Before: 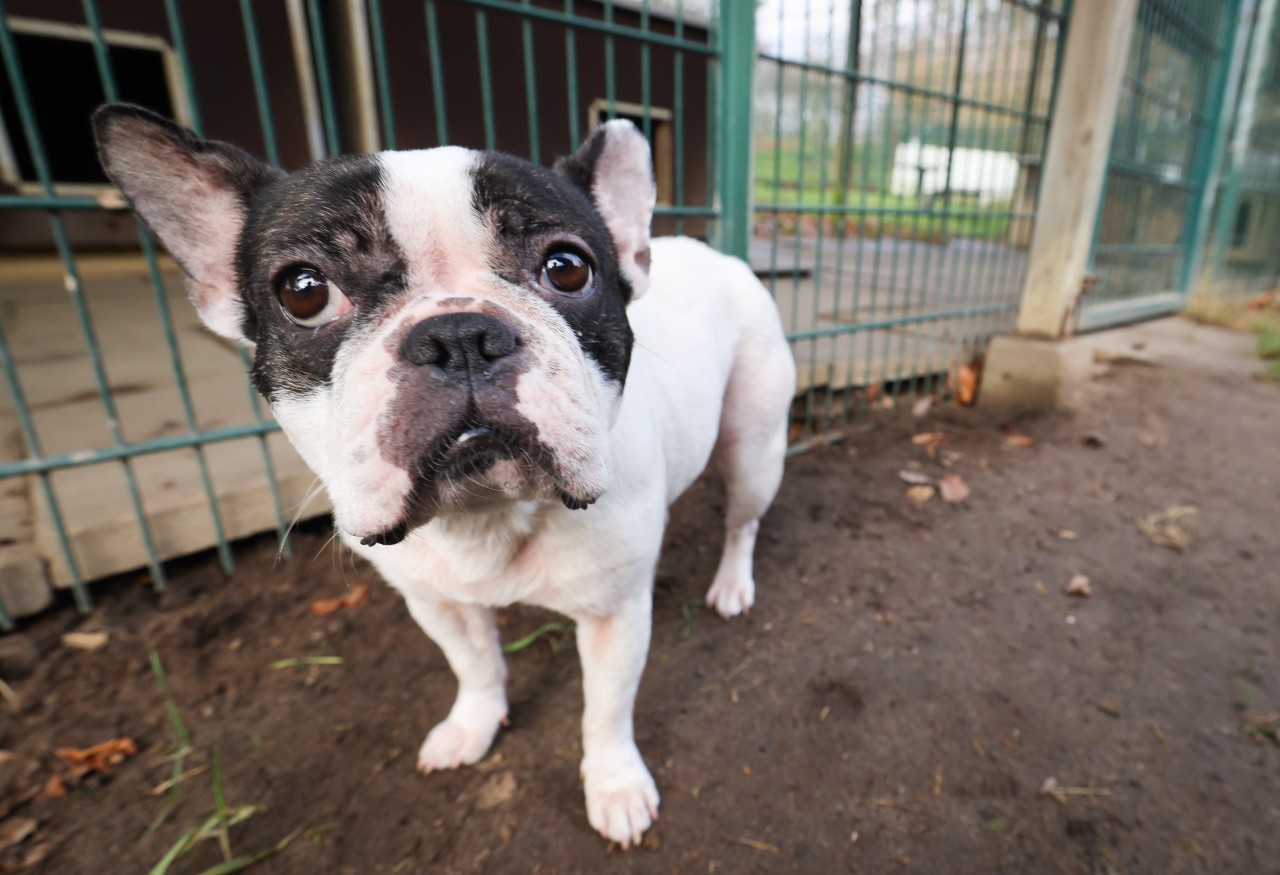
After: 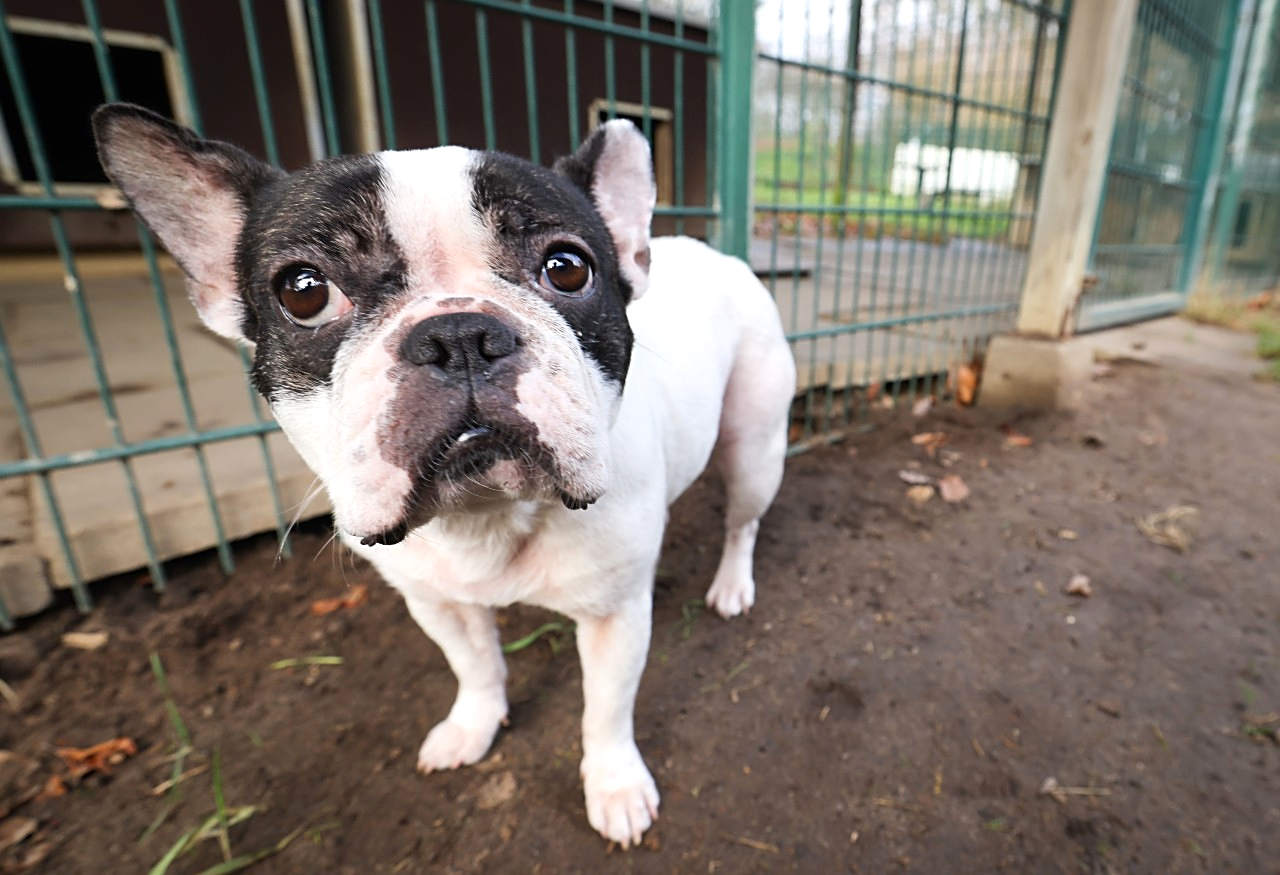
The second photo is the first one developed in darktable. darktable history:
sharpen: on, module defaults
exposure: exposure 0.202 EV, compensate exposure bias true, compensate highlight preservation false
